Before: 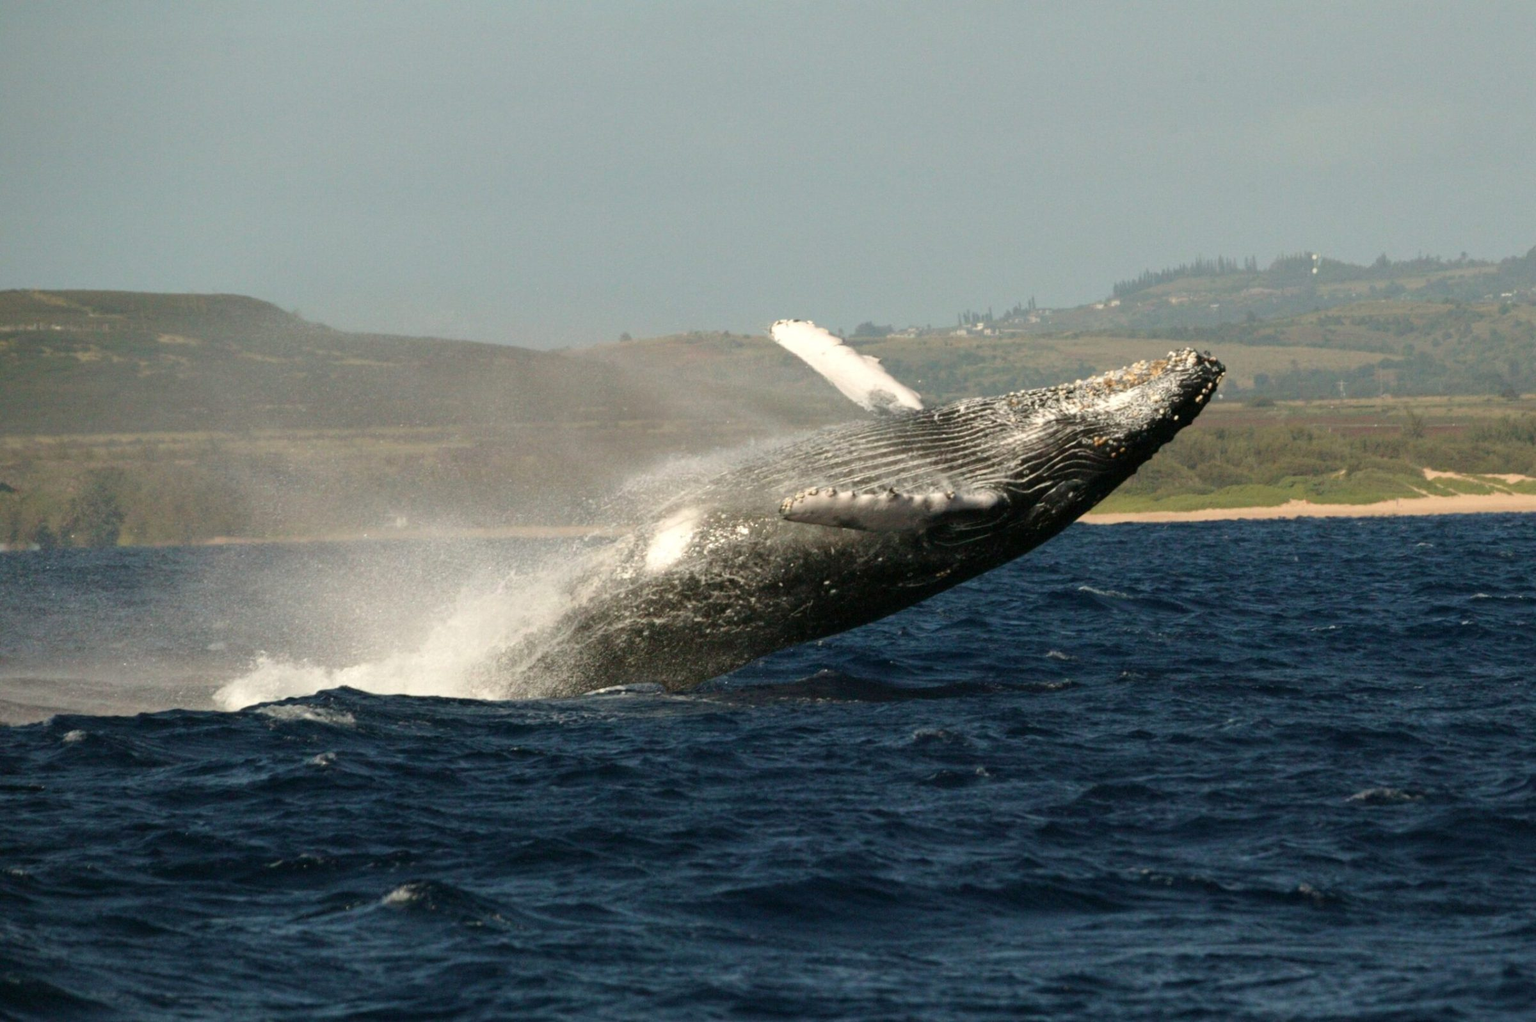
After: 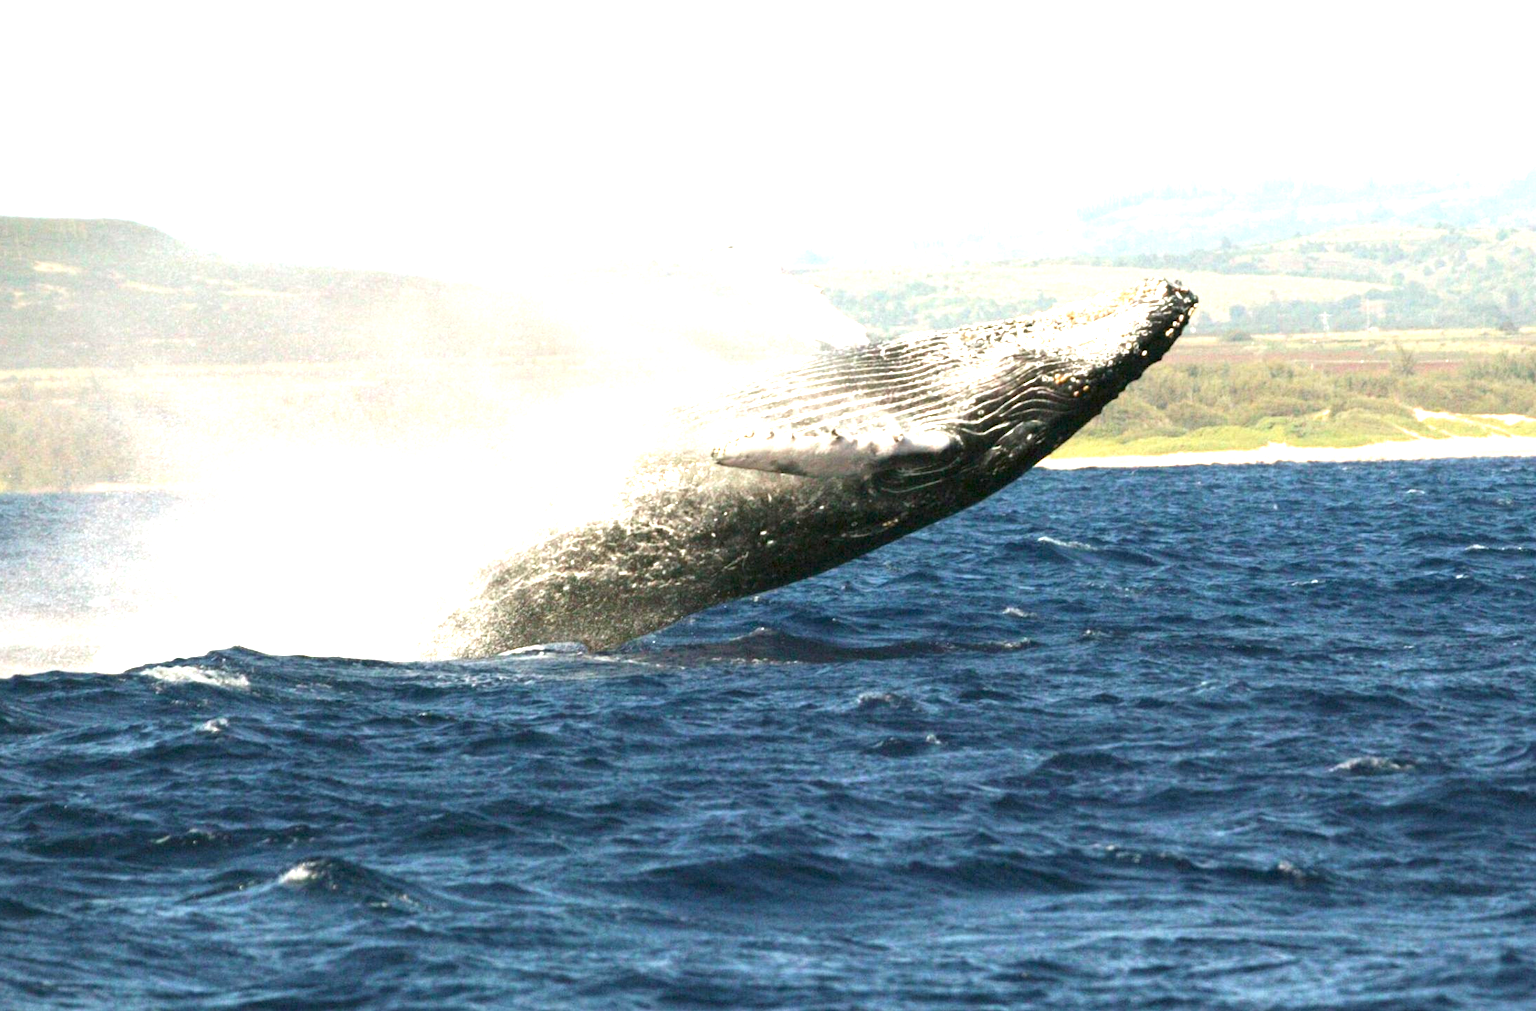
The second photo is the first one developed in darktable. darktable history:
white balance: red 1.004, blue 1.024
exposure: exposure 2.04 EV, compensate highlight preservation false
crop and rotate: left 8.262%, top 9.226%
